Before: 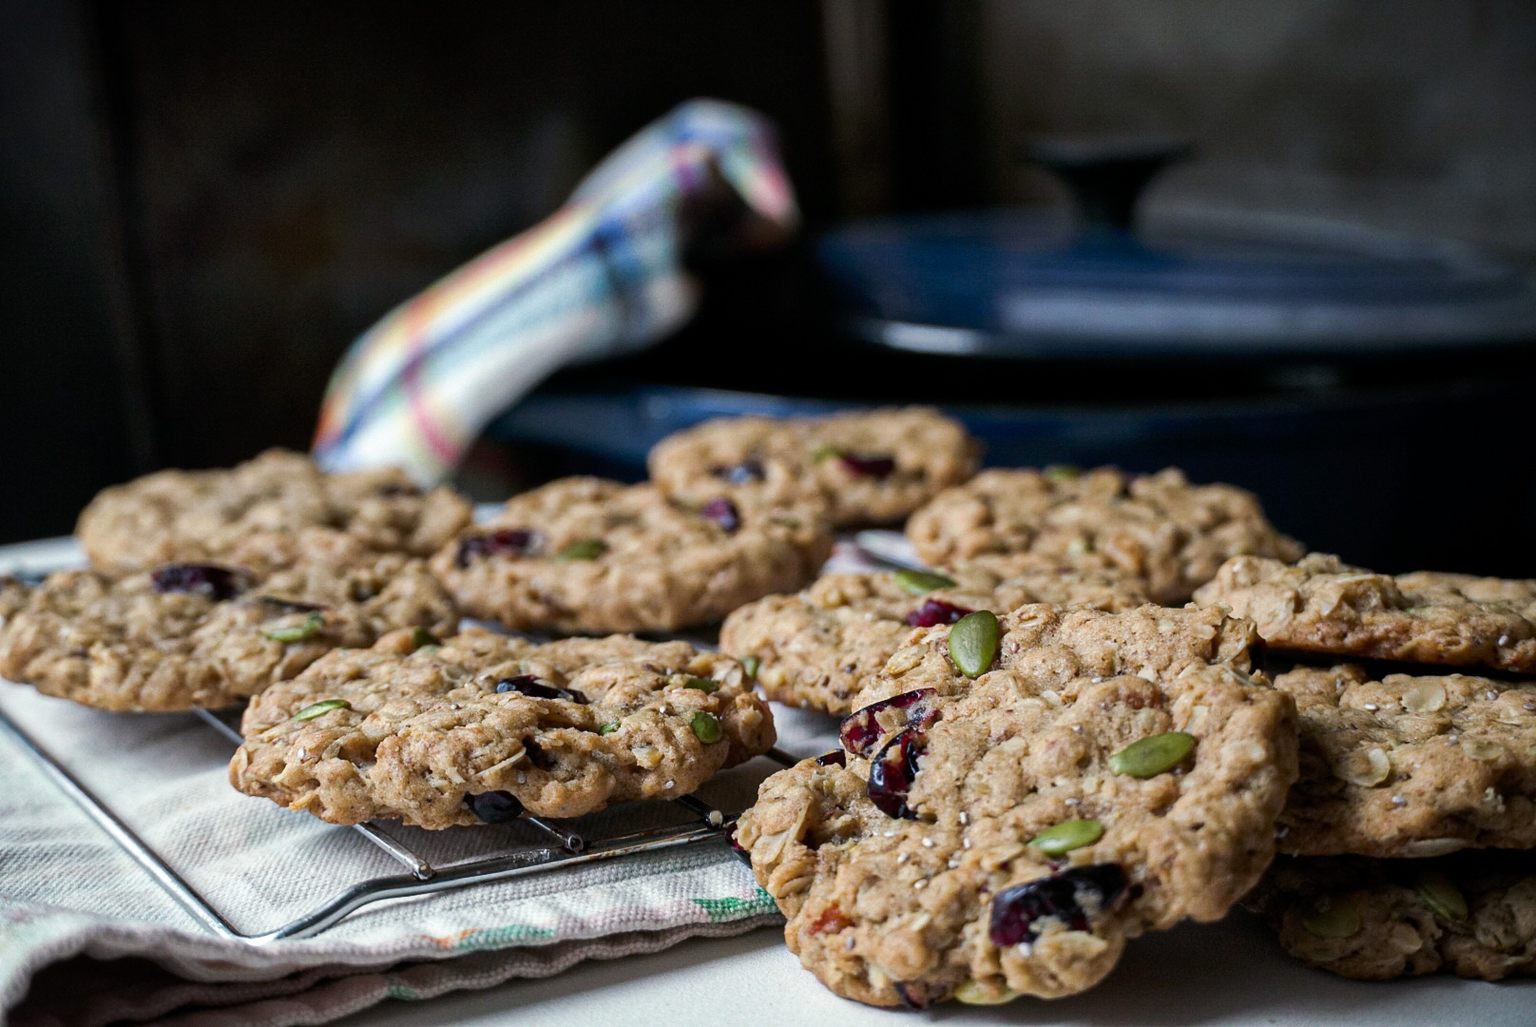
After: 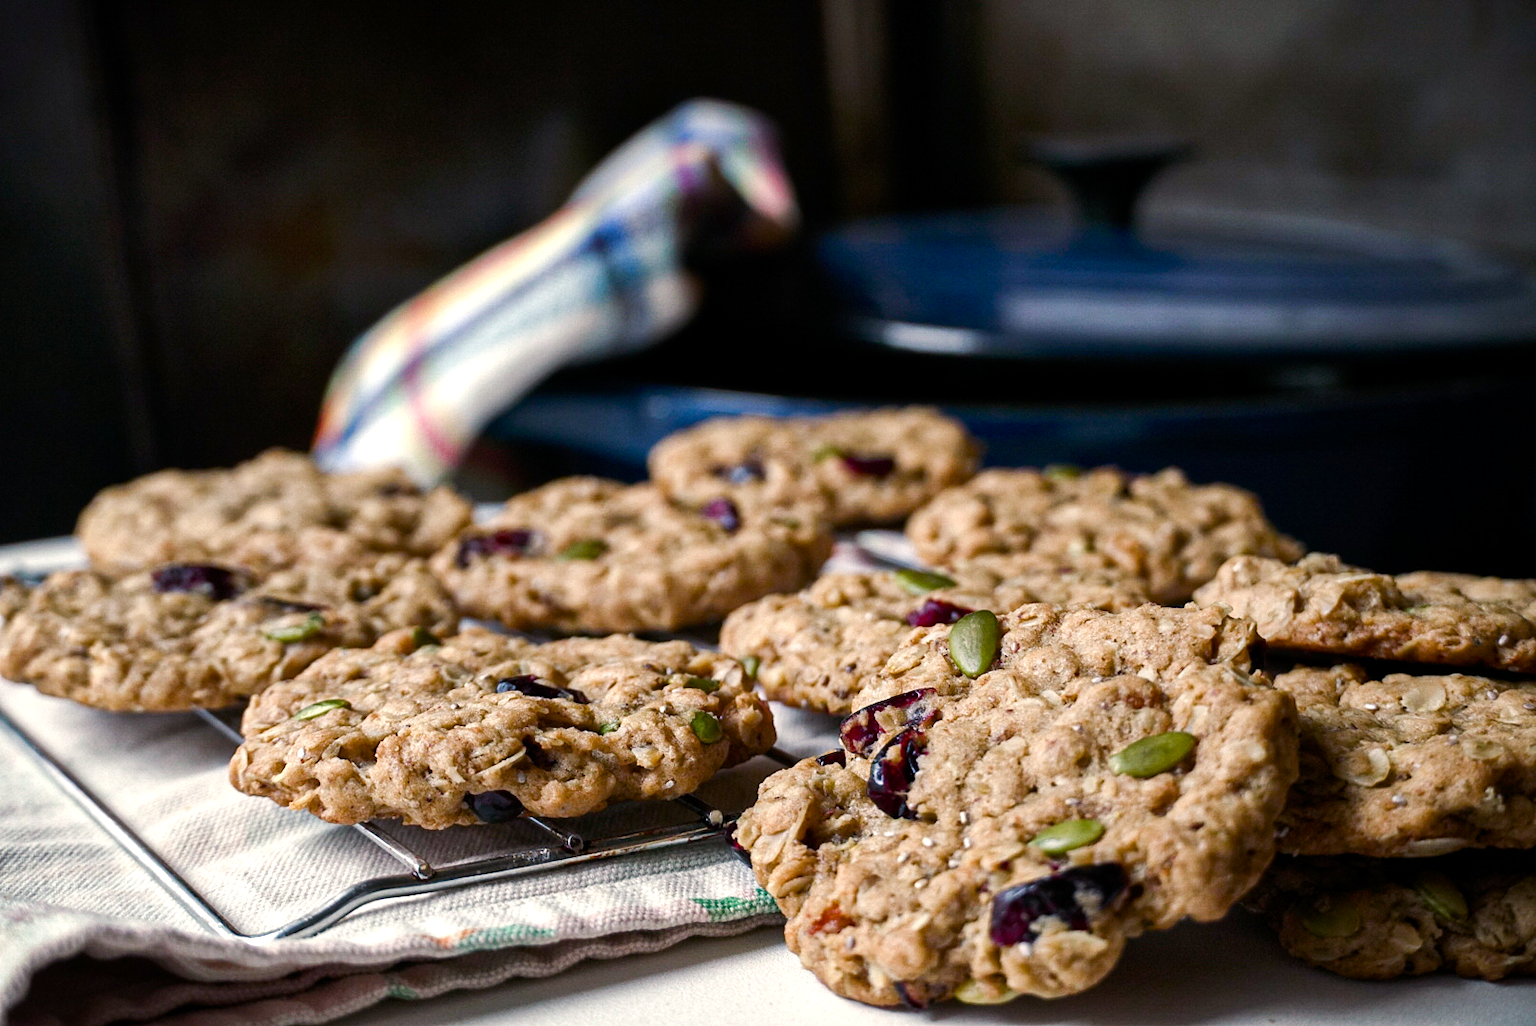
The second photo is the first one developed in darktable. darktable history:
color balance rgb: shadows lift › chroma 1.039%, shadows lift › hue 29.49°, highlights gain › chroma 3.026%, highlights gain › hue 60.12°, perceptual saturation grading › global saturation 20%, perceptual saturation grading › highlights -50.588%, perceptual saturation grading › shadows 30.071%, perceptual brilliance grading › highlights 9.342%, perceptual brilliance grading › mid-tones 5.268%
